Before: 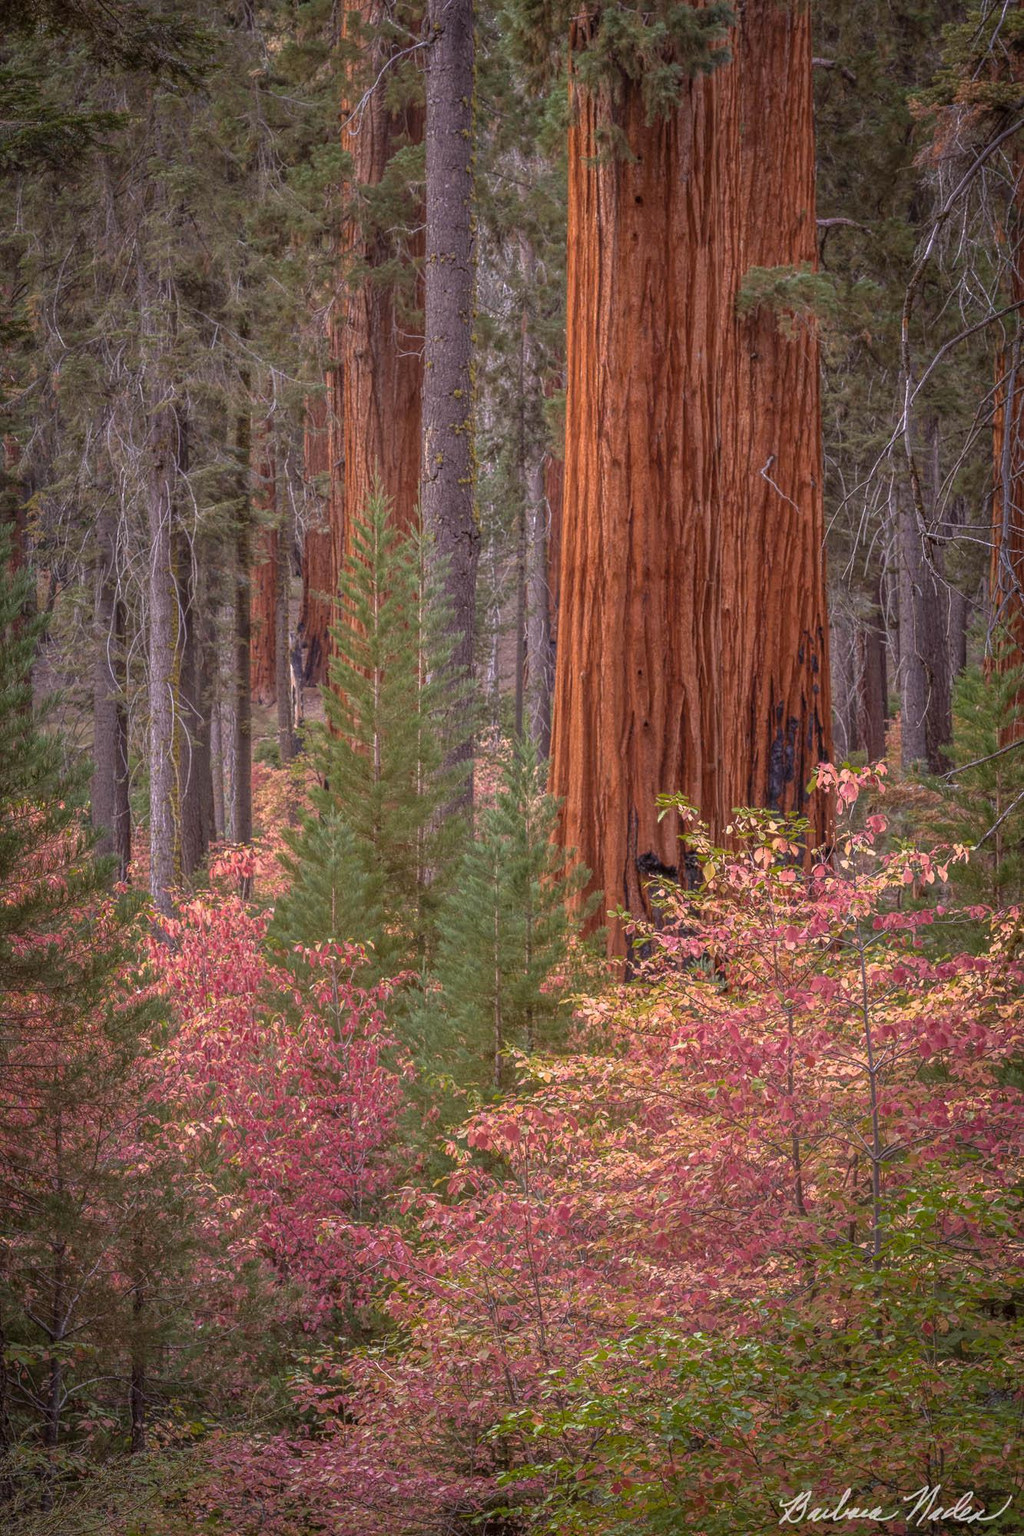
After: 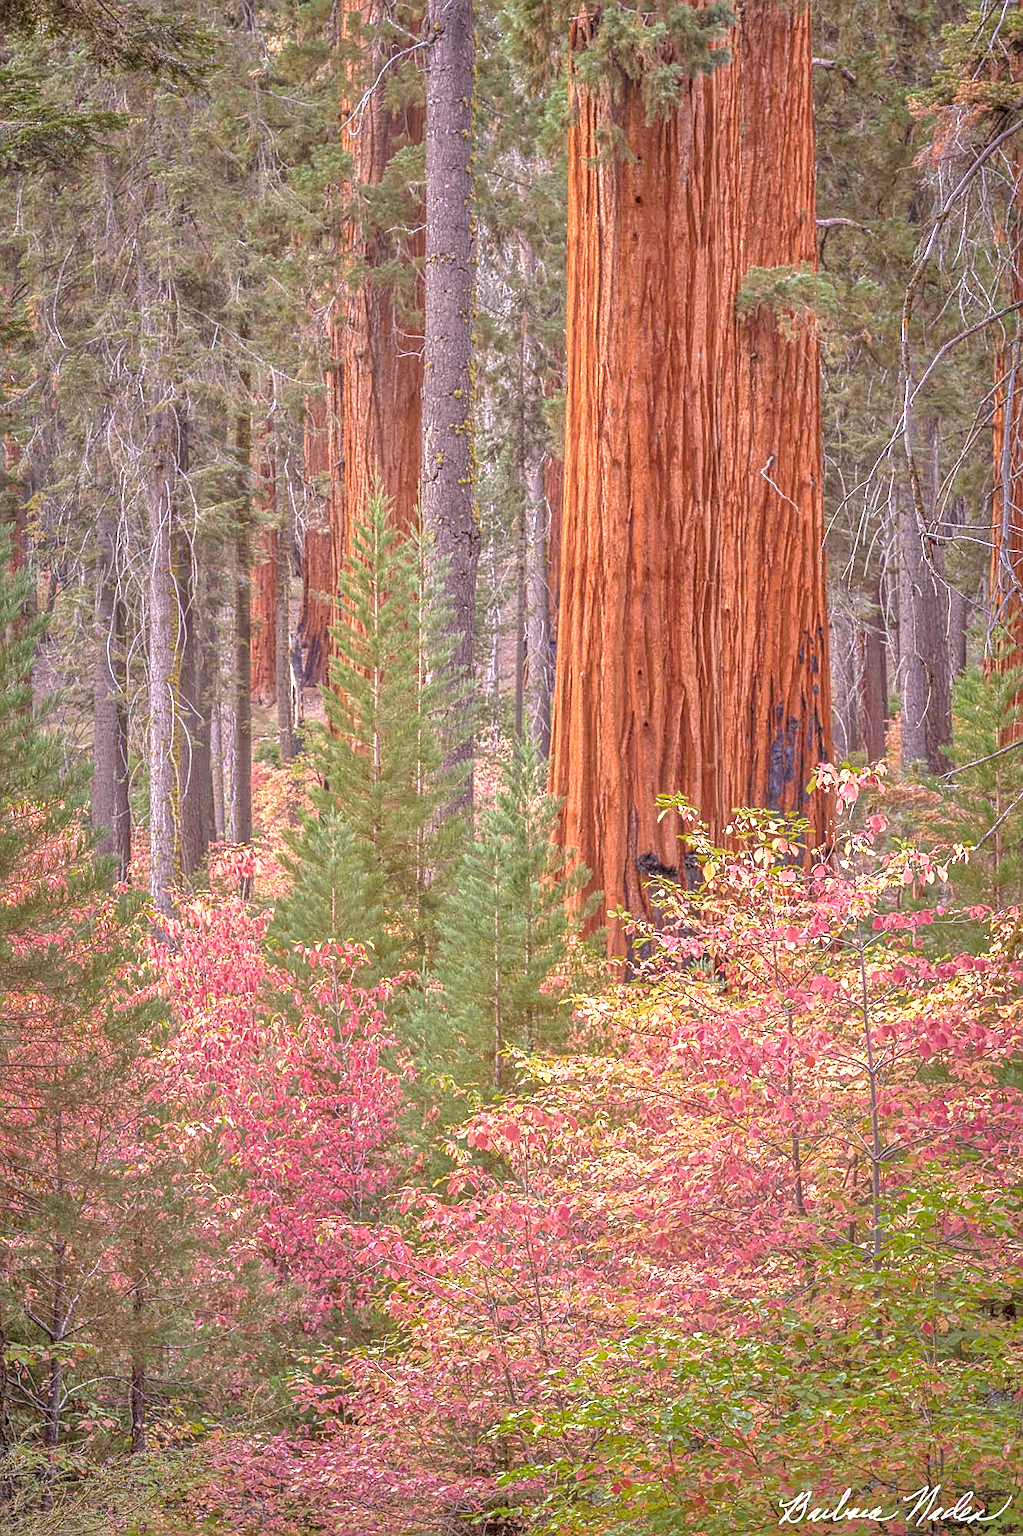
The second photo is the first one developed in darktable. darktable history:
exposure: exposure 1 EV, compensate highlight preservation false
tone equalizer: -7 EV 0.15 EV, -6 EV 0.639 EV, -5 EV 1.14 EV, -4 EV 1.3 EV, -3 EV 1.18 EV, -2 EV 0.6 EV, -1 EV 0.164 EV
sharpen: on, module defaults
